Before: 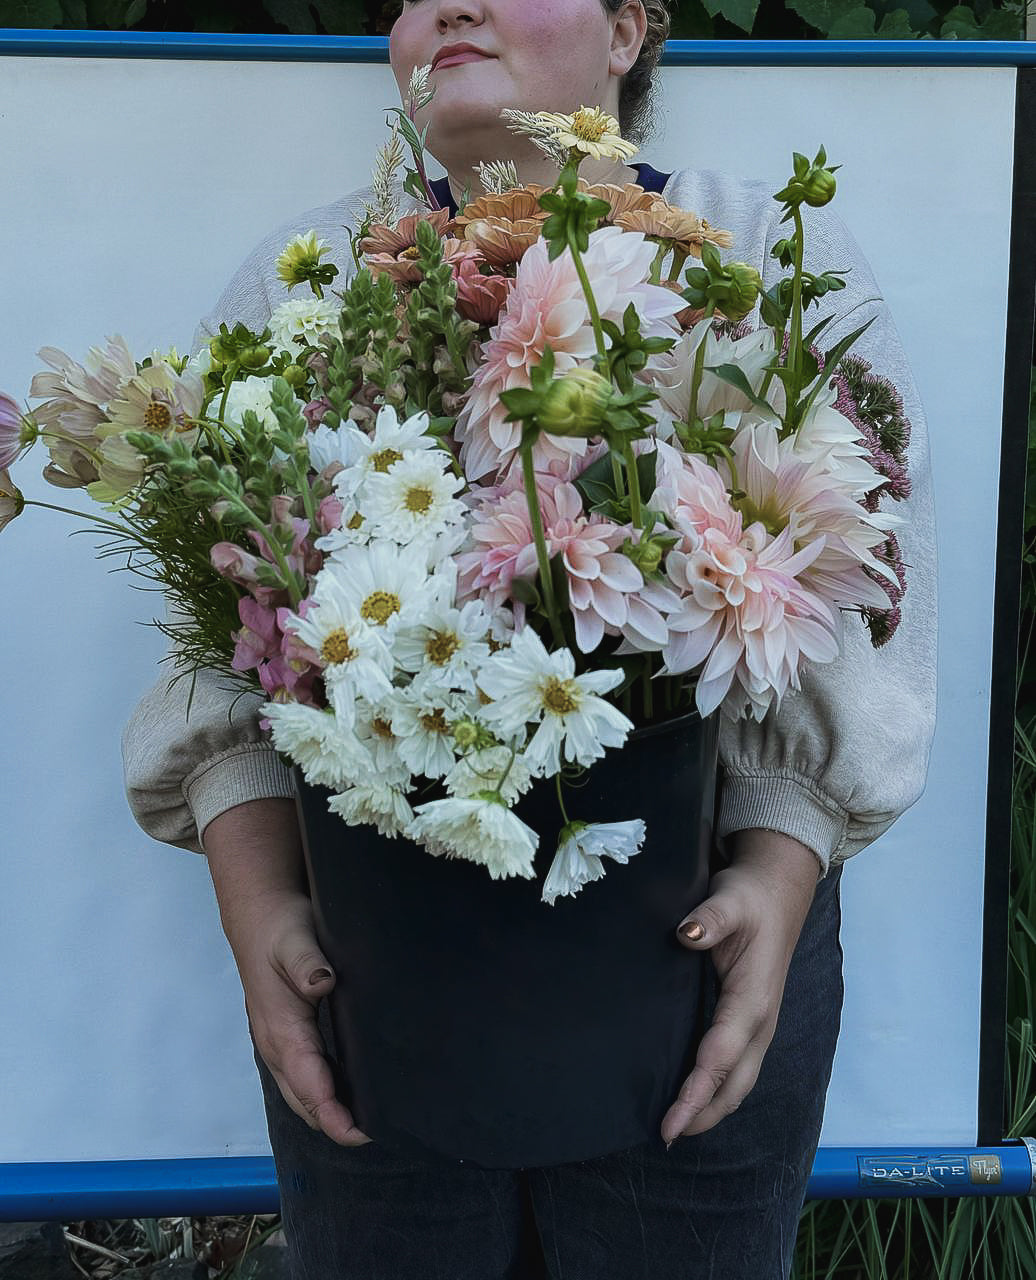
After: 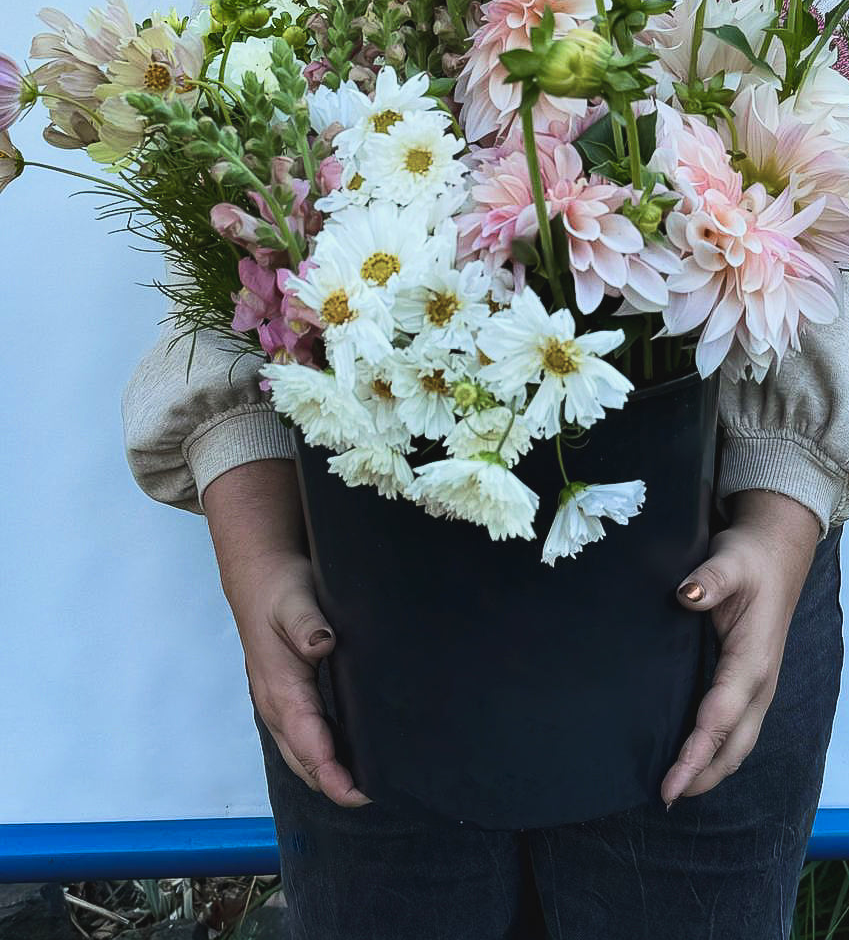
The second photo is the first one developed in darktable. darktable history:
crop: top 26.531%, right 17.959%
contrast brightness saturation: contrast 0.2, brightness 0.16, saturation 0.22
